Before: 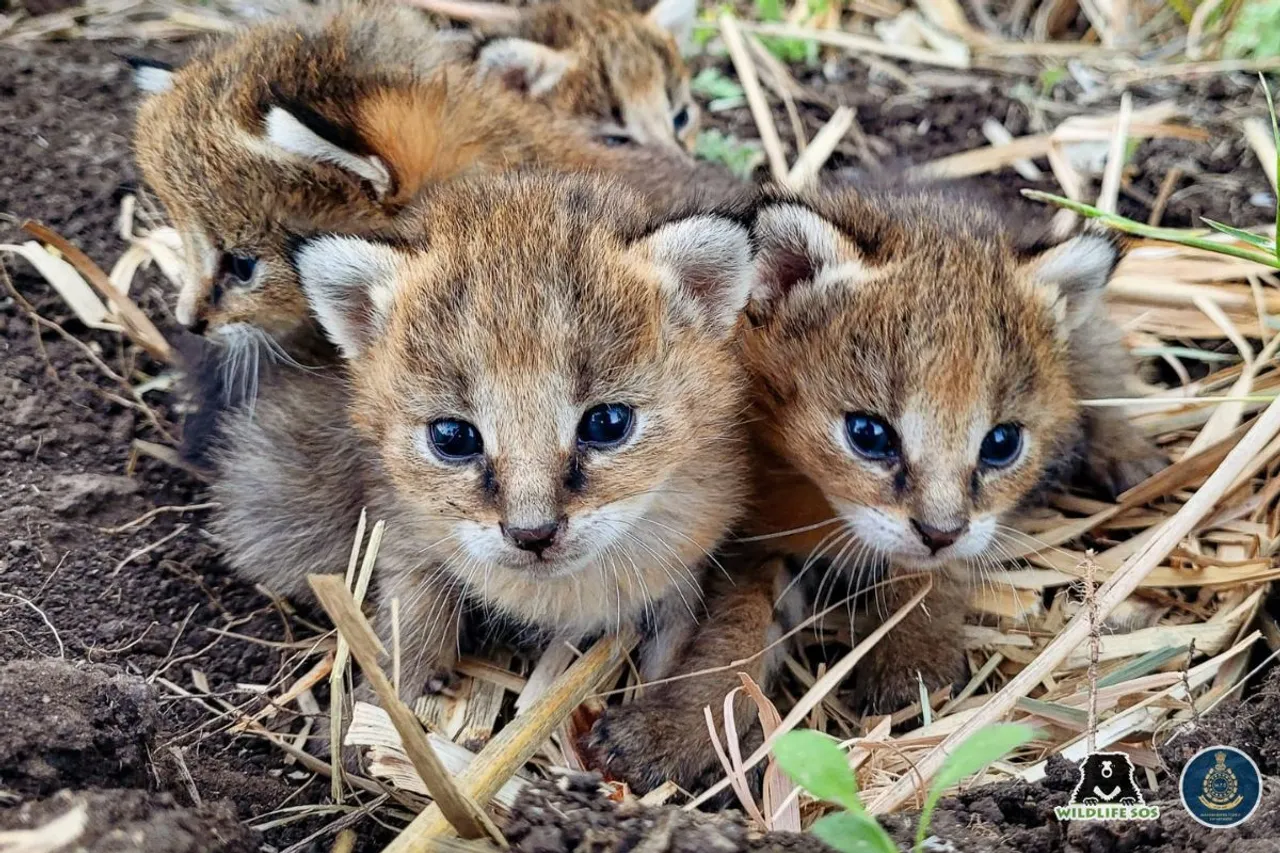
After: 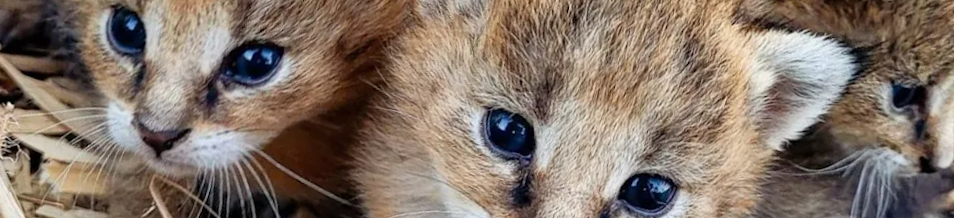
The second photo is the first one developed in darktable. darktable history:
rotate and perspective: rotation -1.77°, lens shift (horizontal) 0.004, automatic cropping off
crop and rotate: angle 16.12°, top 30.835%, bottom 35.653%
